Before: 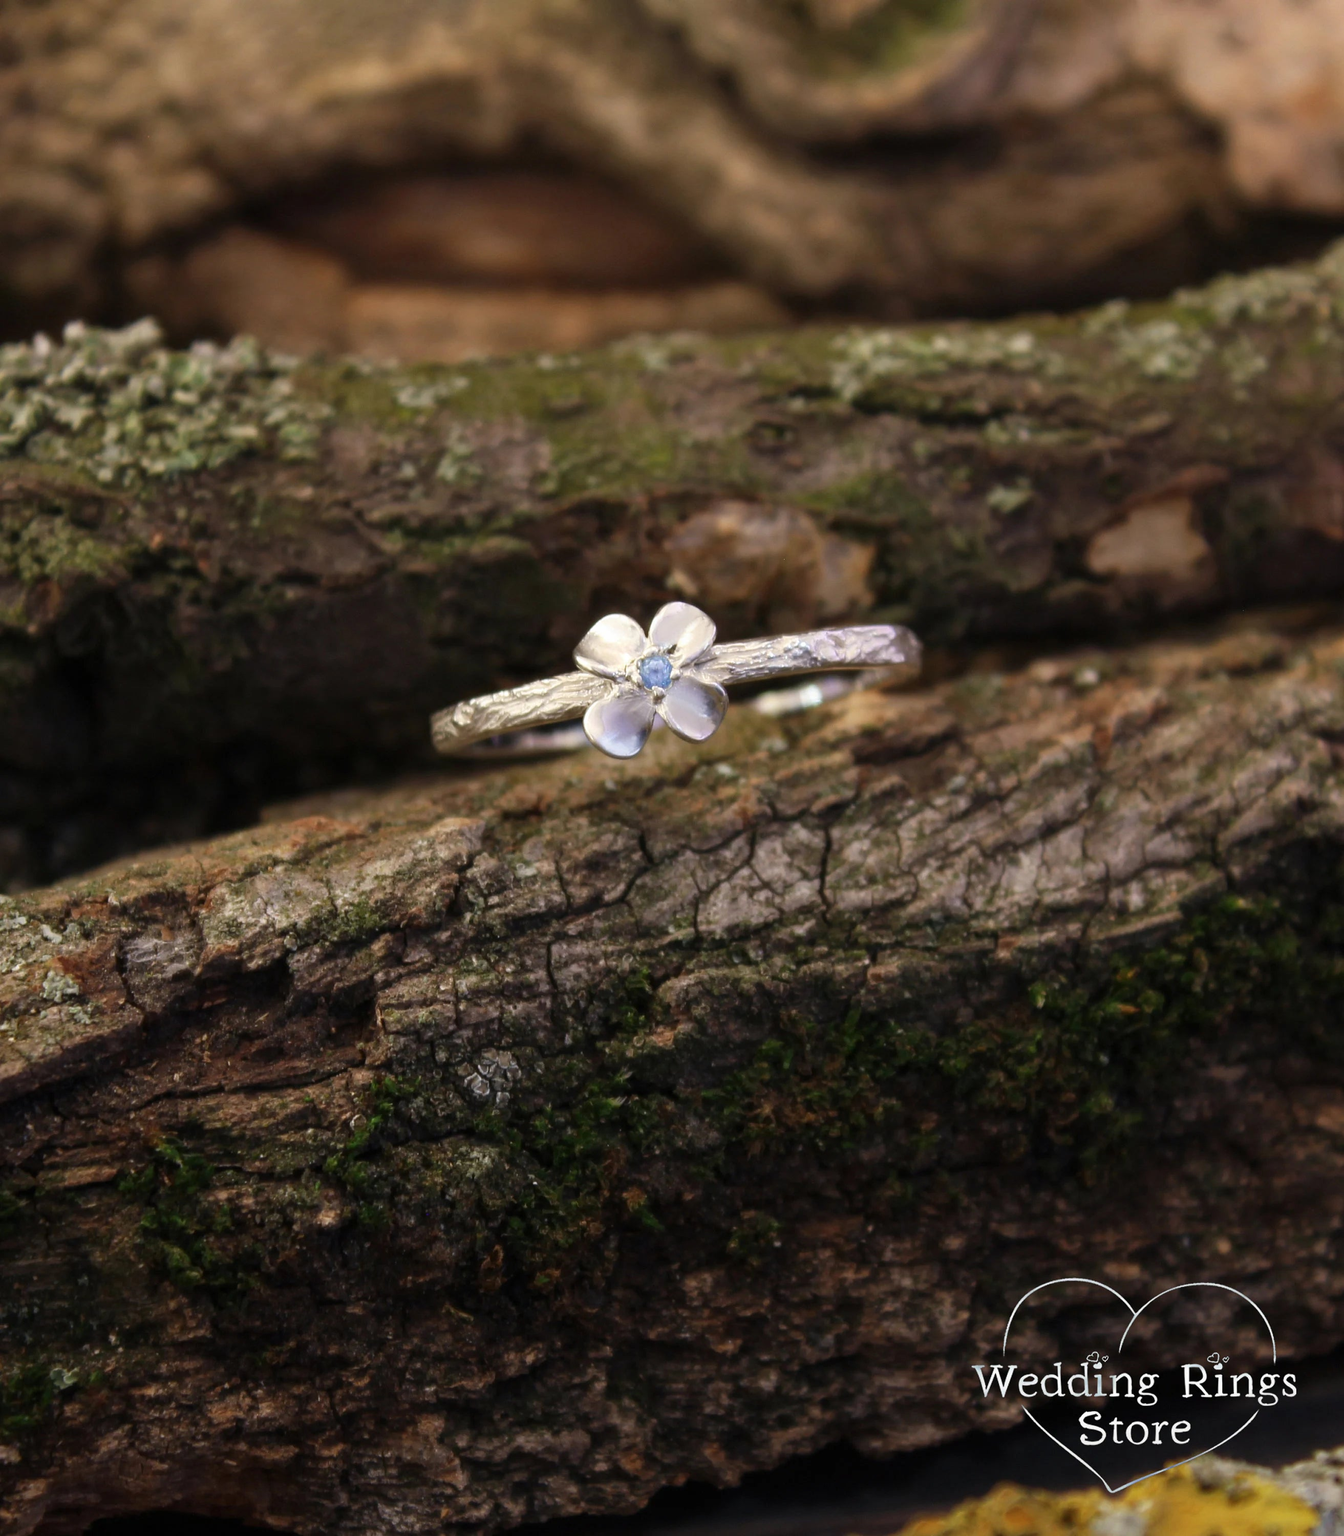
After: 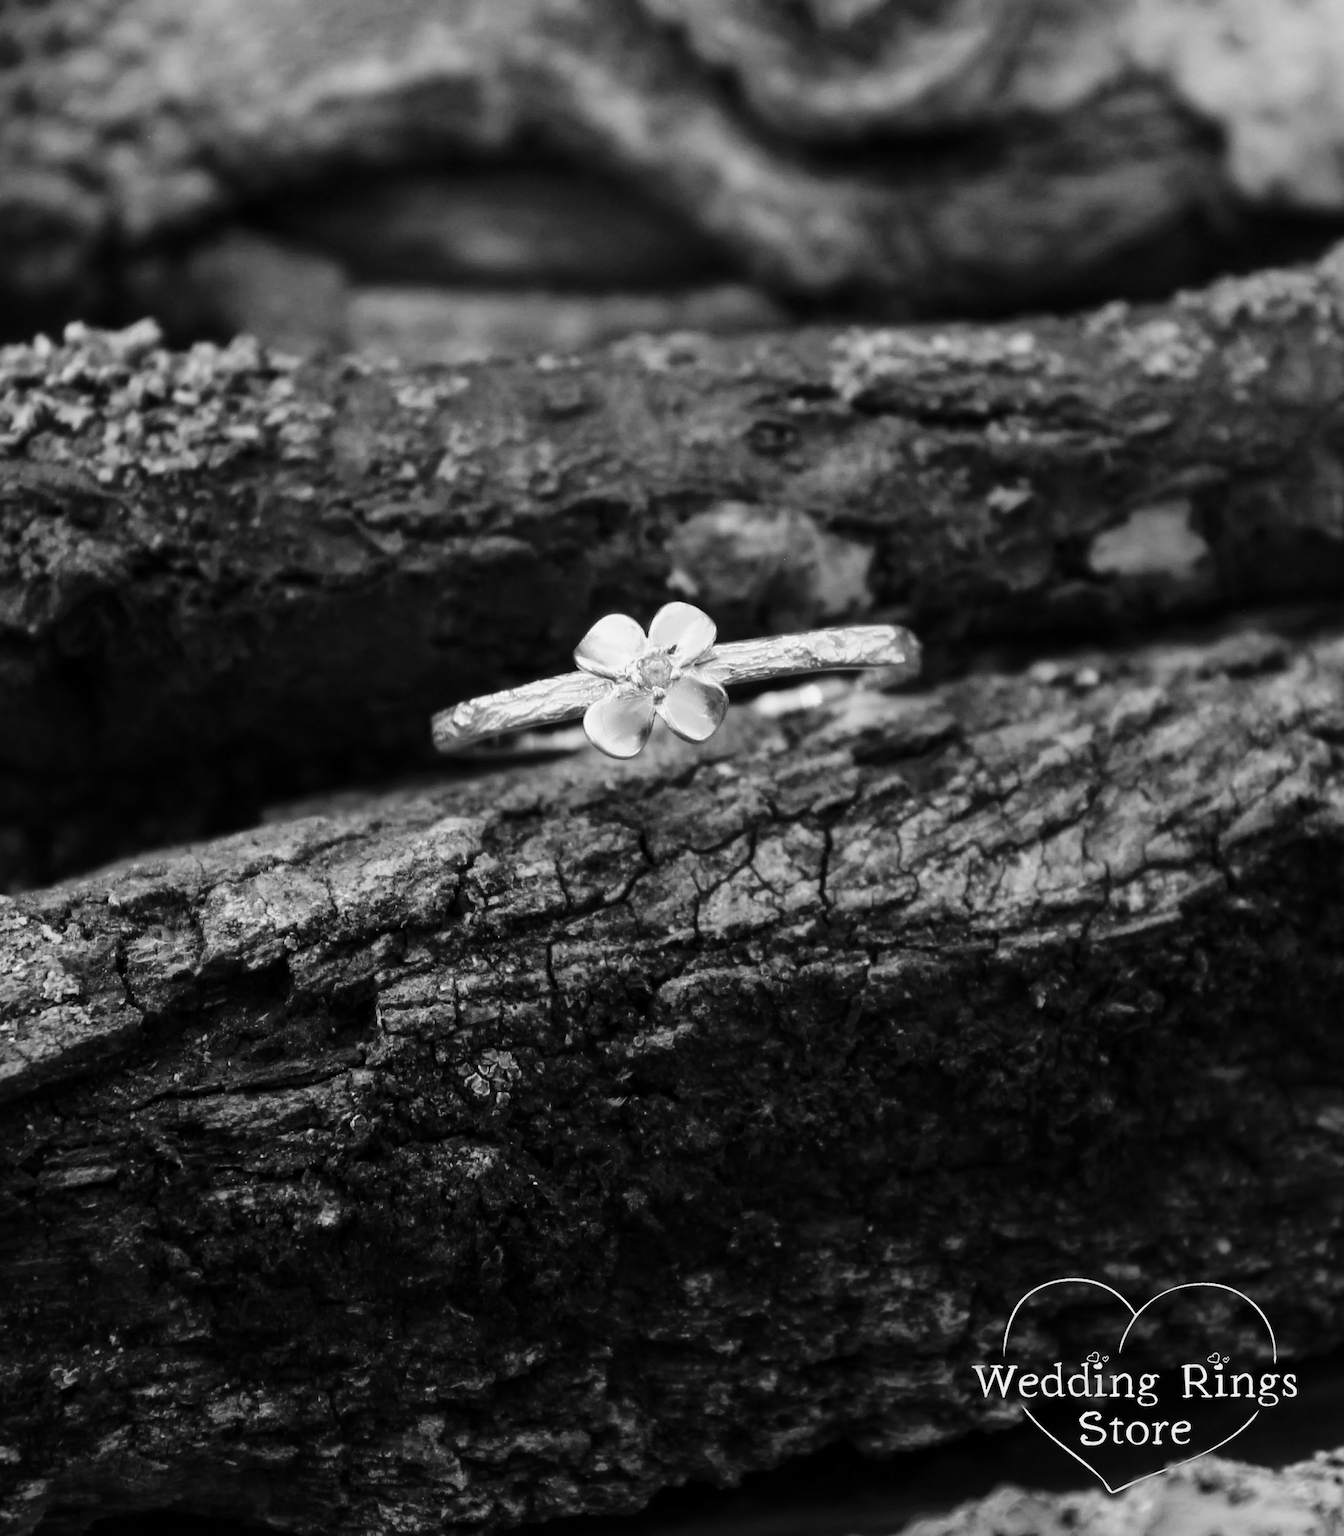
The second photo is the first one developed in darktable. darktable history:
local contrast: mode bilateral grid, contrast 20, coarseness 50, detail 120%, midtone range 0.2
monochrome: a 73.58, b 64.21
base curve: curves: ch0 [(0, 0) (0.036, 0.025) (0.121, 0.166) (0.206, 0.329) (0.605, 0.79) (1, 1)], preserve colors none
